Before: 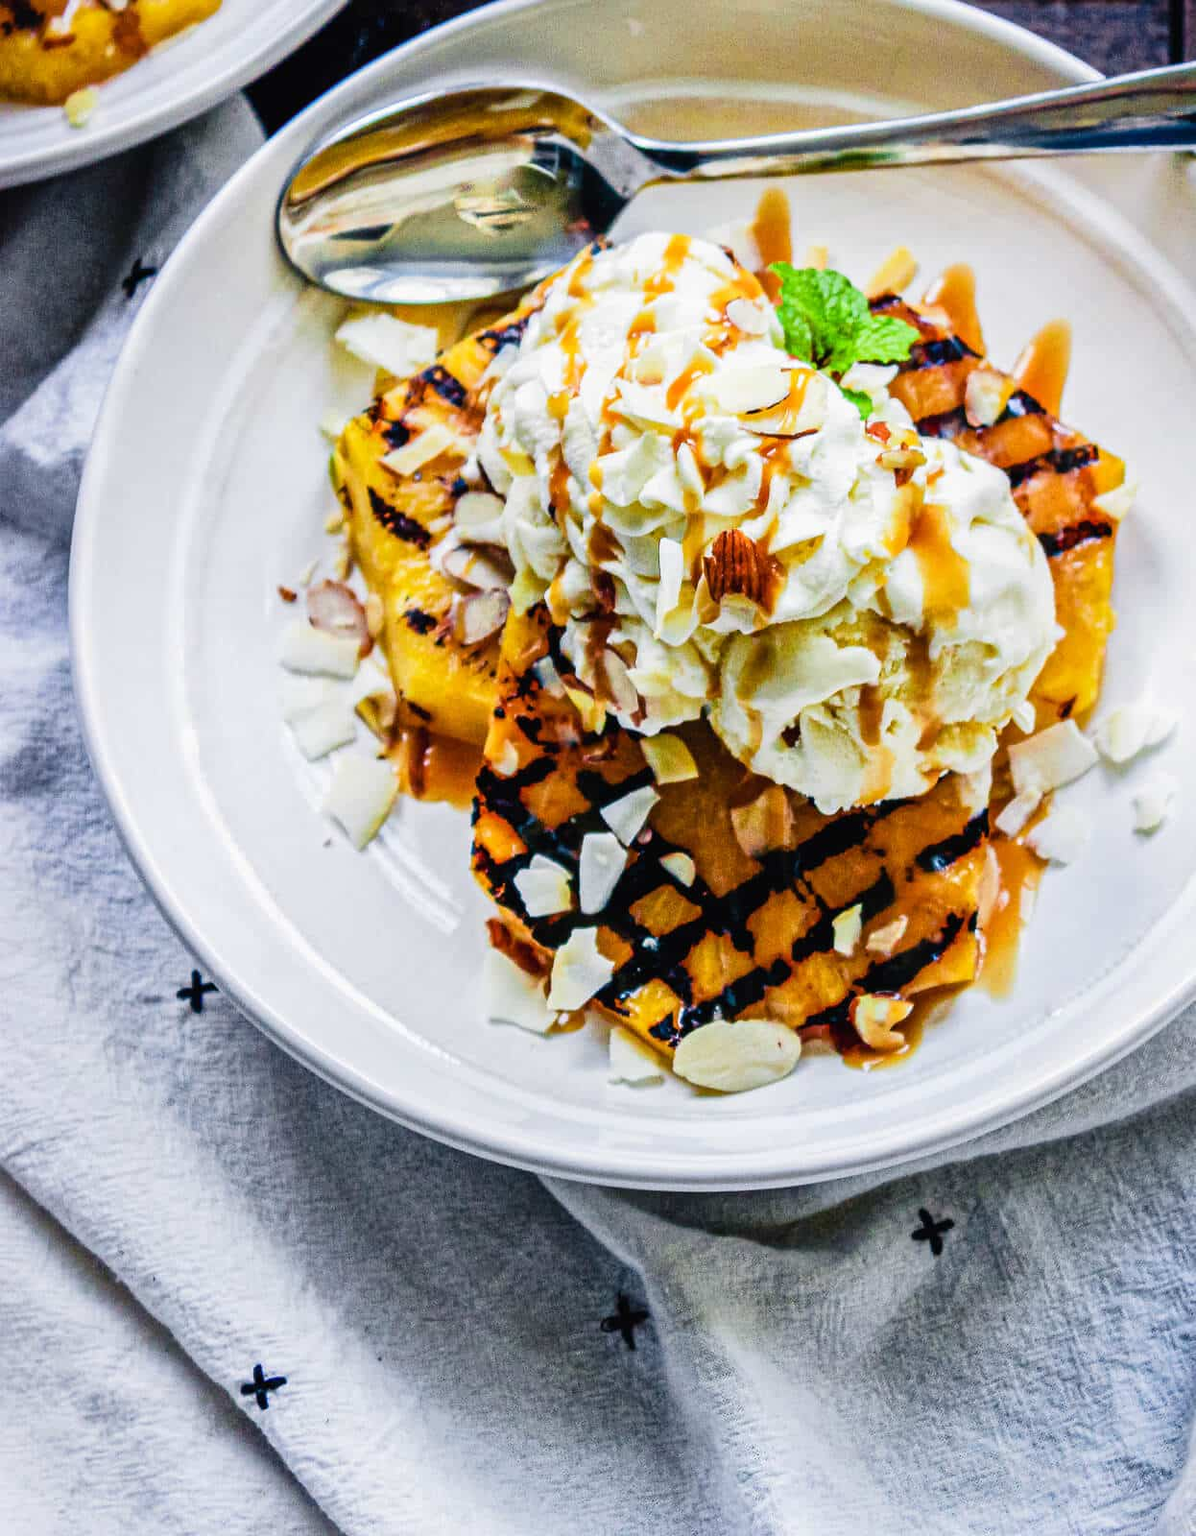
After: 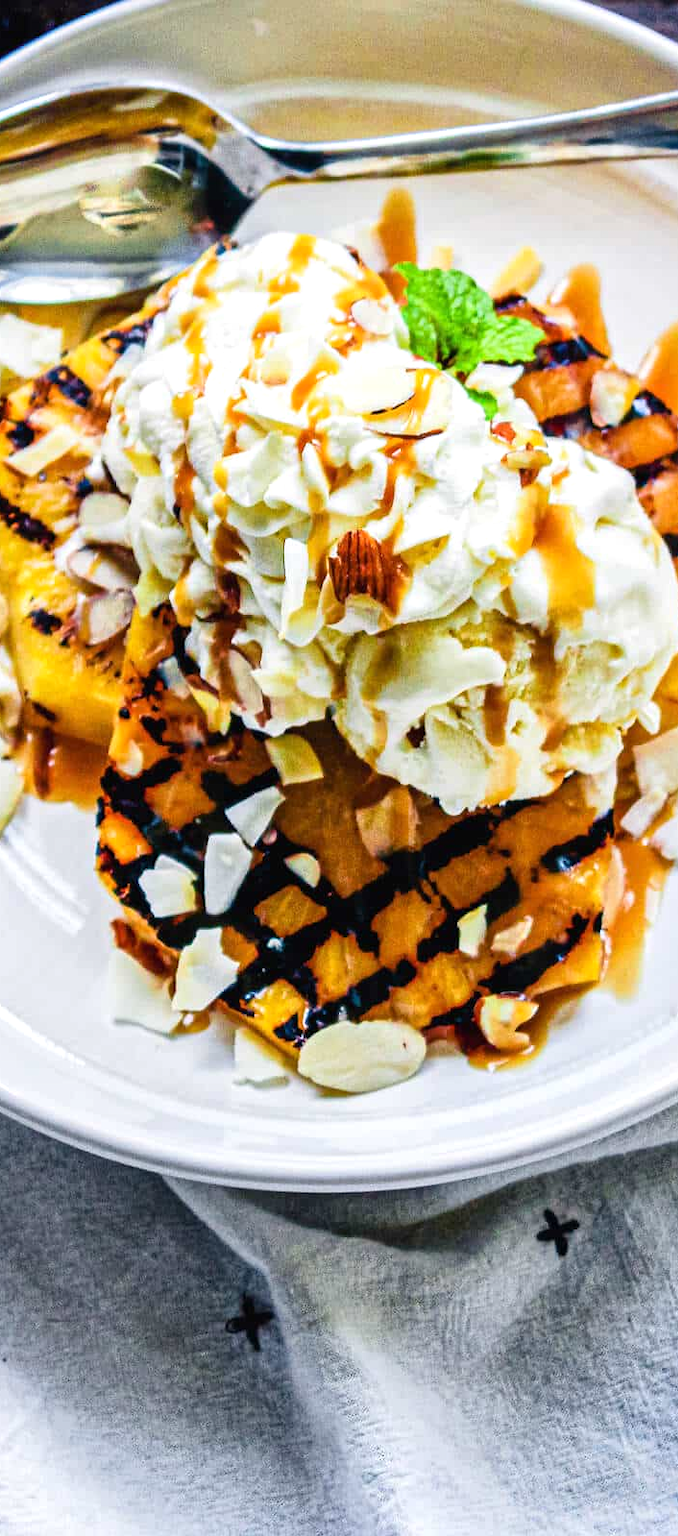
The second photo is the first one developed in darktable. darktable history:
crop: left 31.456%, top 0.008%, right 11.878%
exposure: exposure 0.201 EV, compensate exposure bias true, compensate highlight preservation false
